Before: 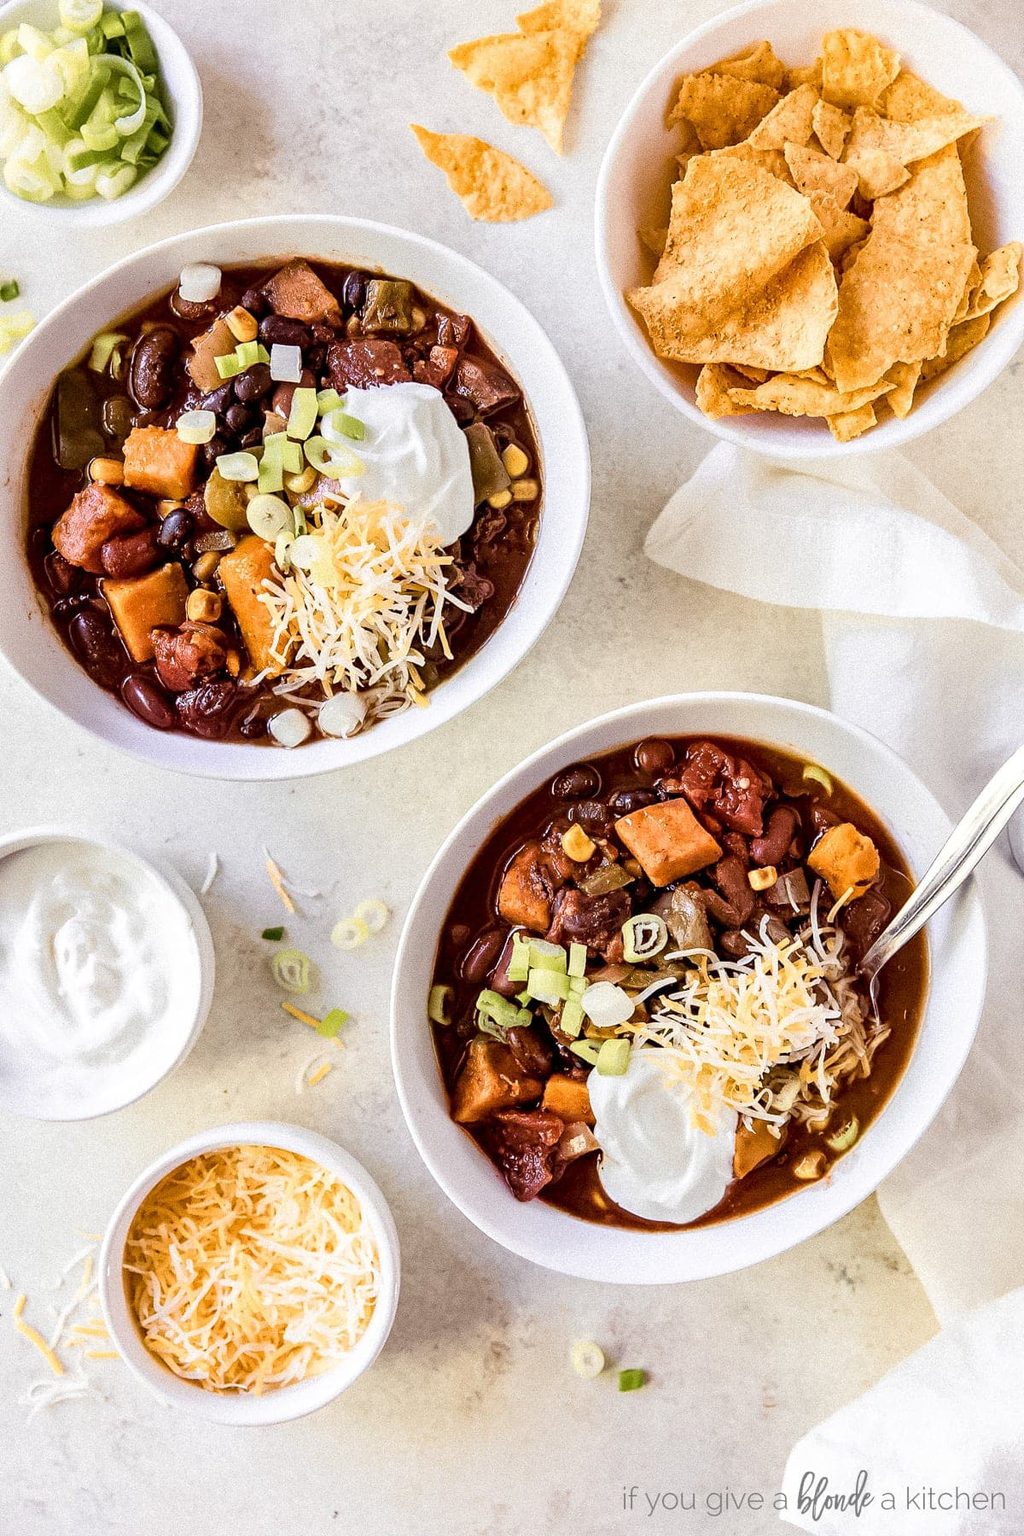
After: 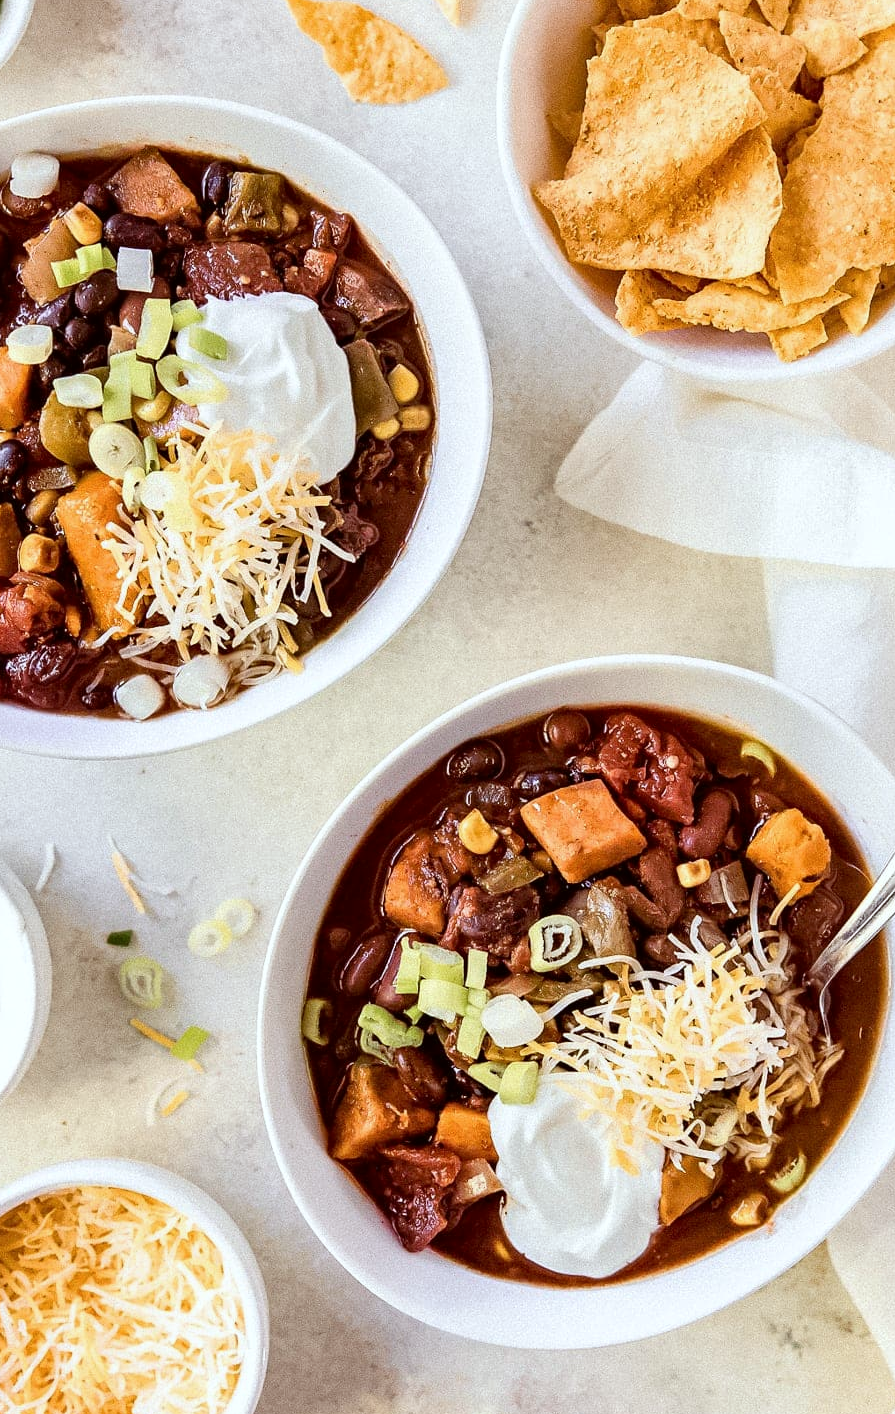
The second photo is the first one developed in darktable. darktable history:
color calibration: illuminant same as pipeline (D50), adaptation XYZ, x 0.347, y 0.359, temperature 5016.7 K
crop: left 16.715%, top 8.72%, right 8.673%, bottom 12.672%
color correction: highlights a* -2.88, highlights b* -2.48, shadows a* 2.45, shadows b* 2.78
